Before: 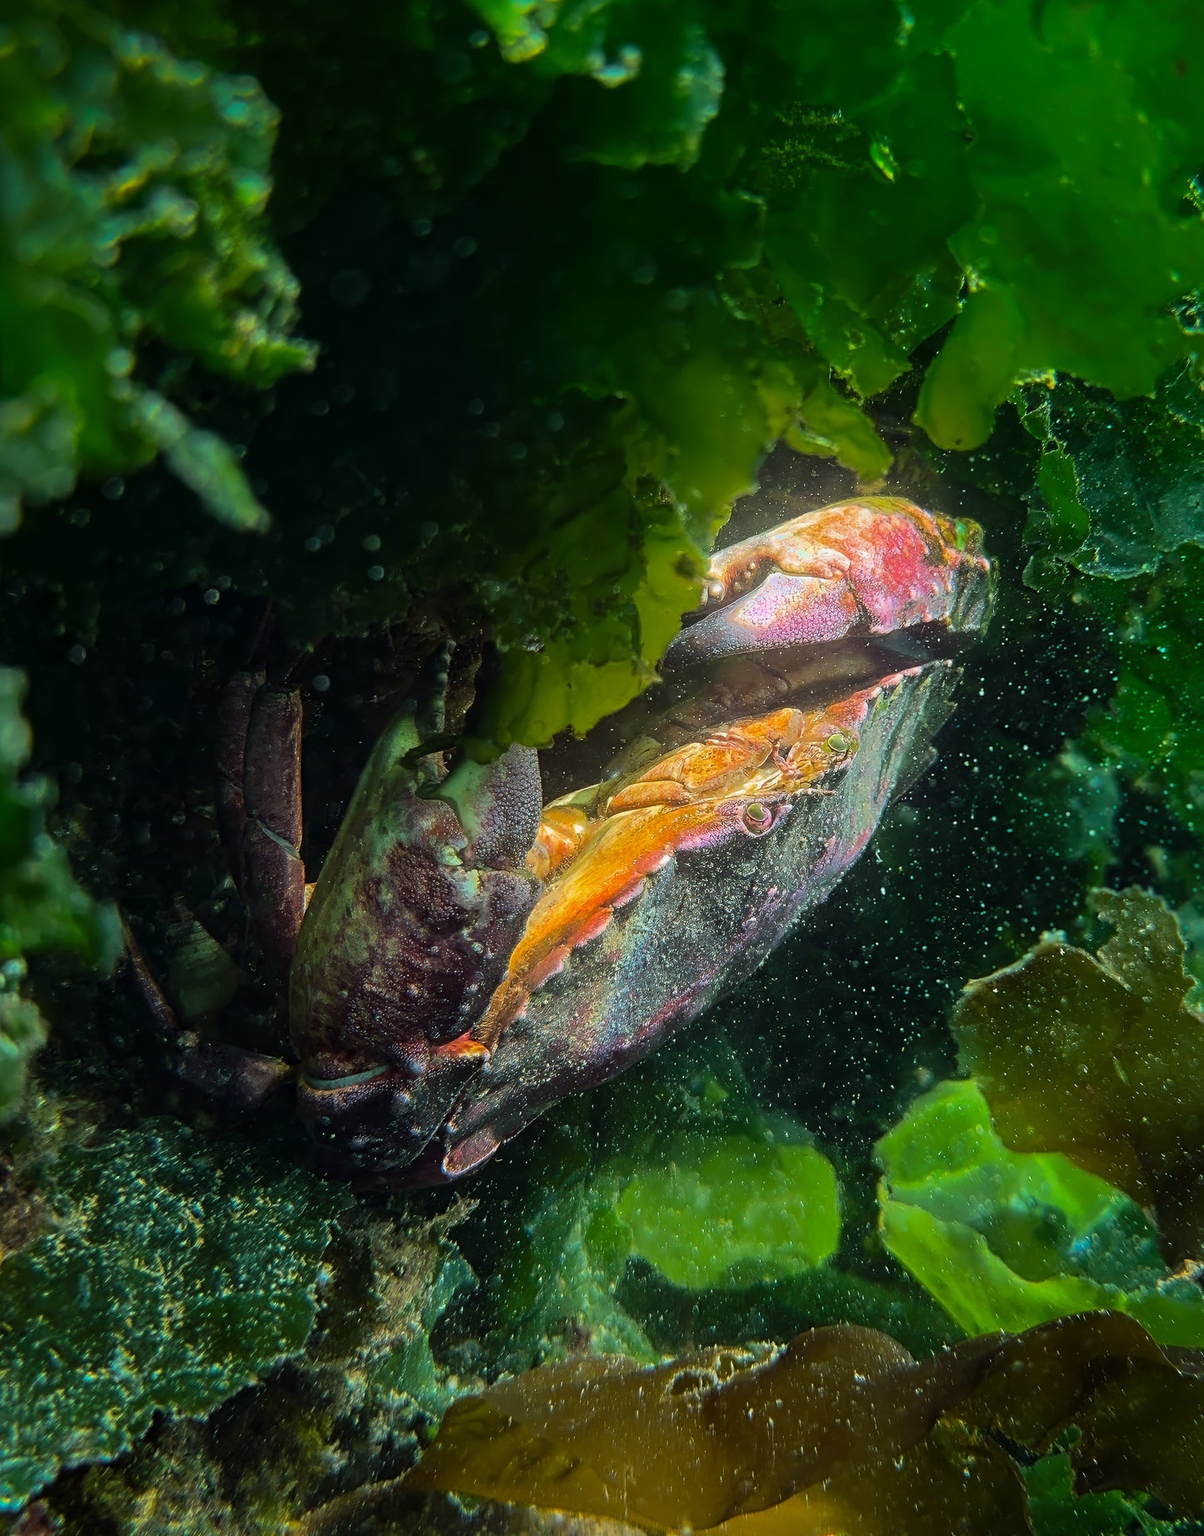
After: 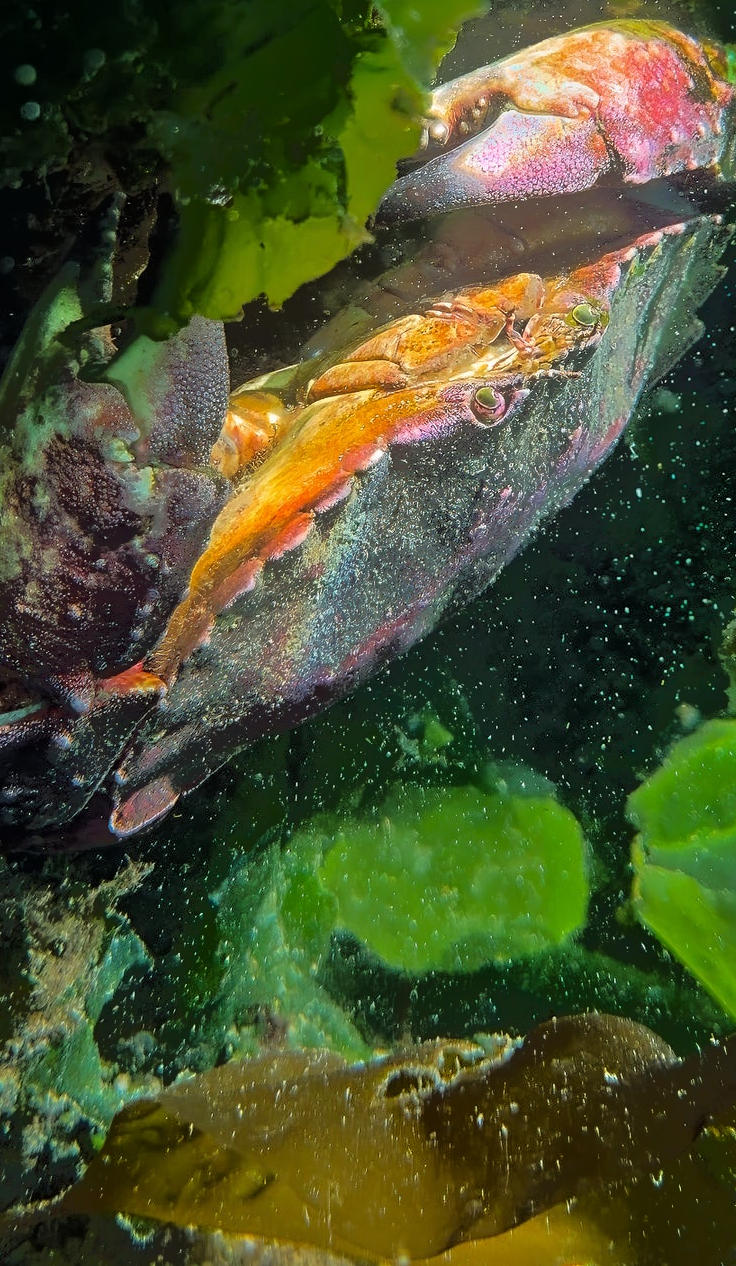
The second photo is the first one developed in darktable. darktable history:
tone equalizer: -7 EV -0.664 EV, -6 EV 0.97 EV, -5 EV -0.458 EV, -4 EV 0.447 EV, -3 EV 0.441 EV, -2 EV 0.168 EV, -1 EV -0.14 EV, +0 EV -0.389 EV
crop and rotate: left 29.179%, top 31.292%, right 19.853%
